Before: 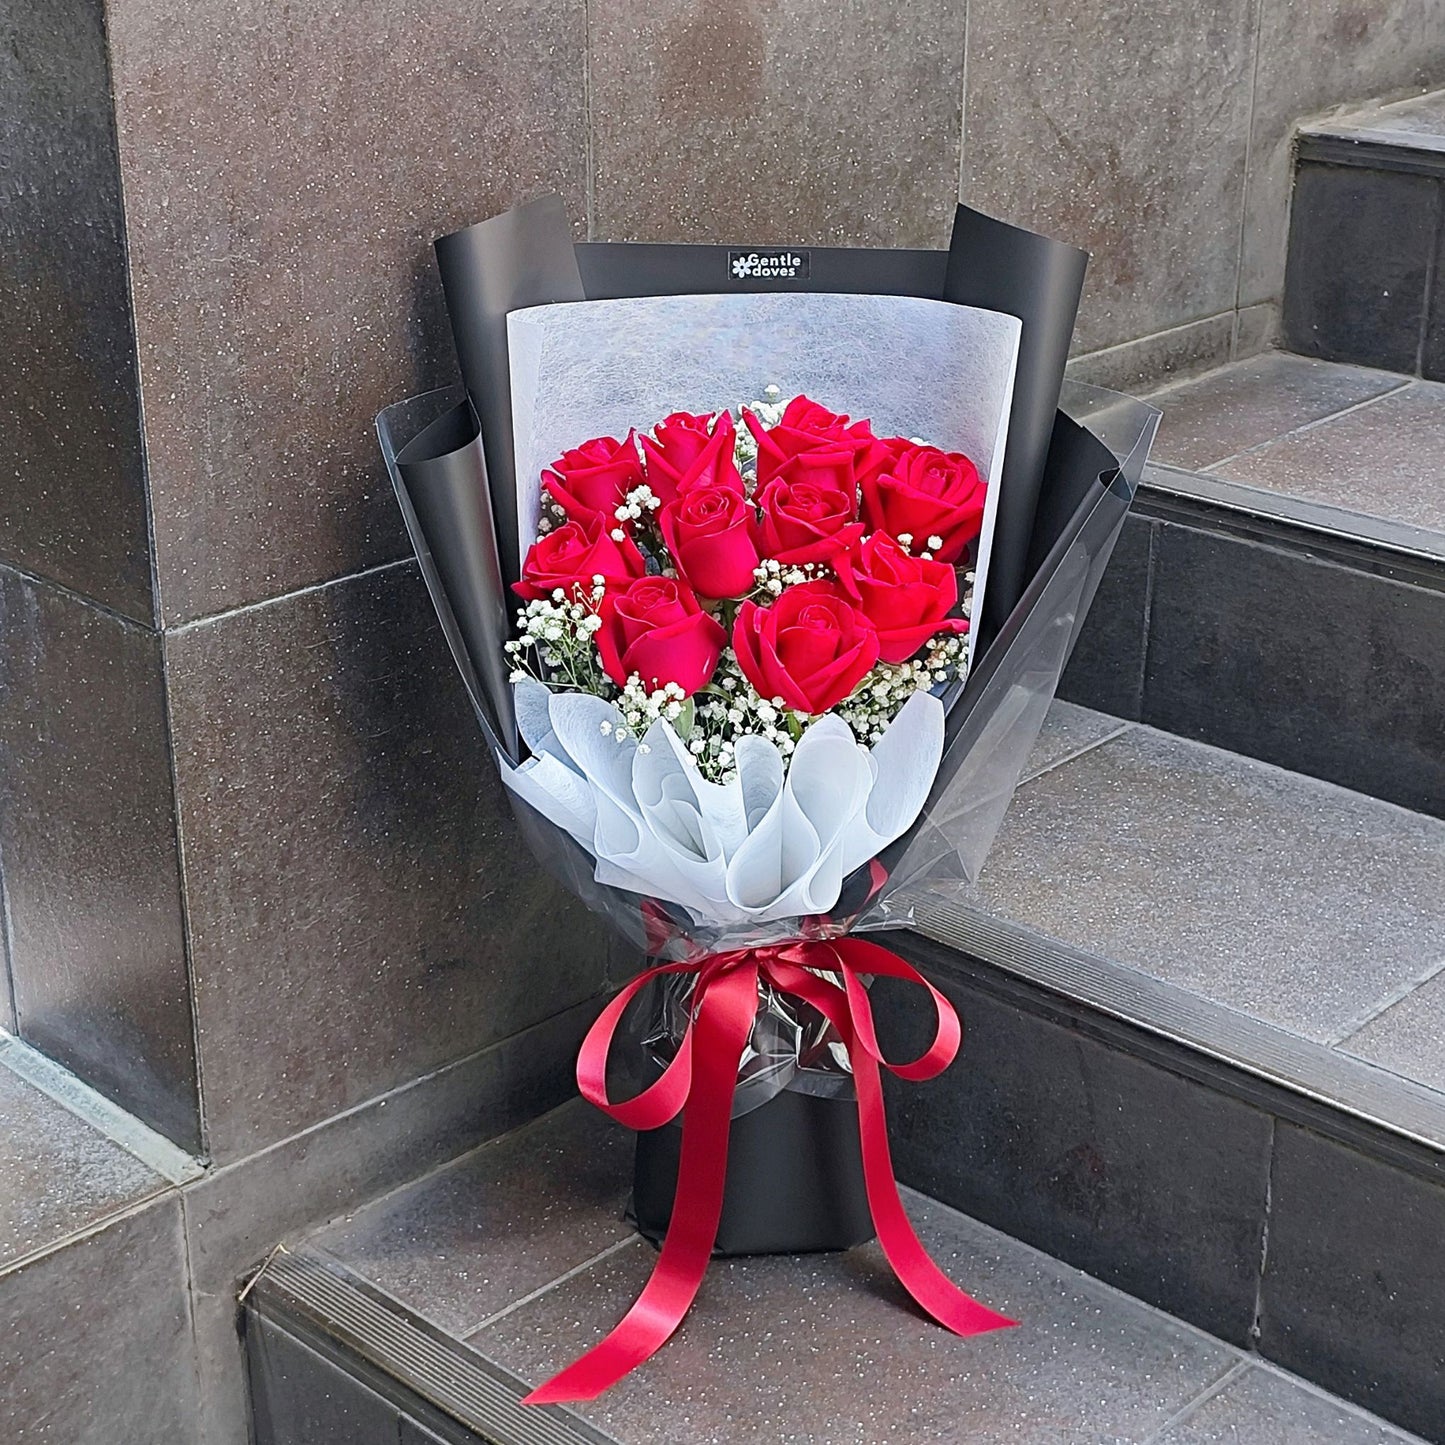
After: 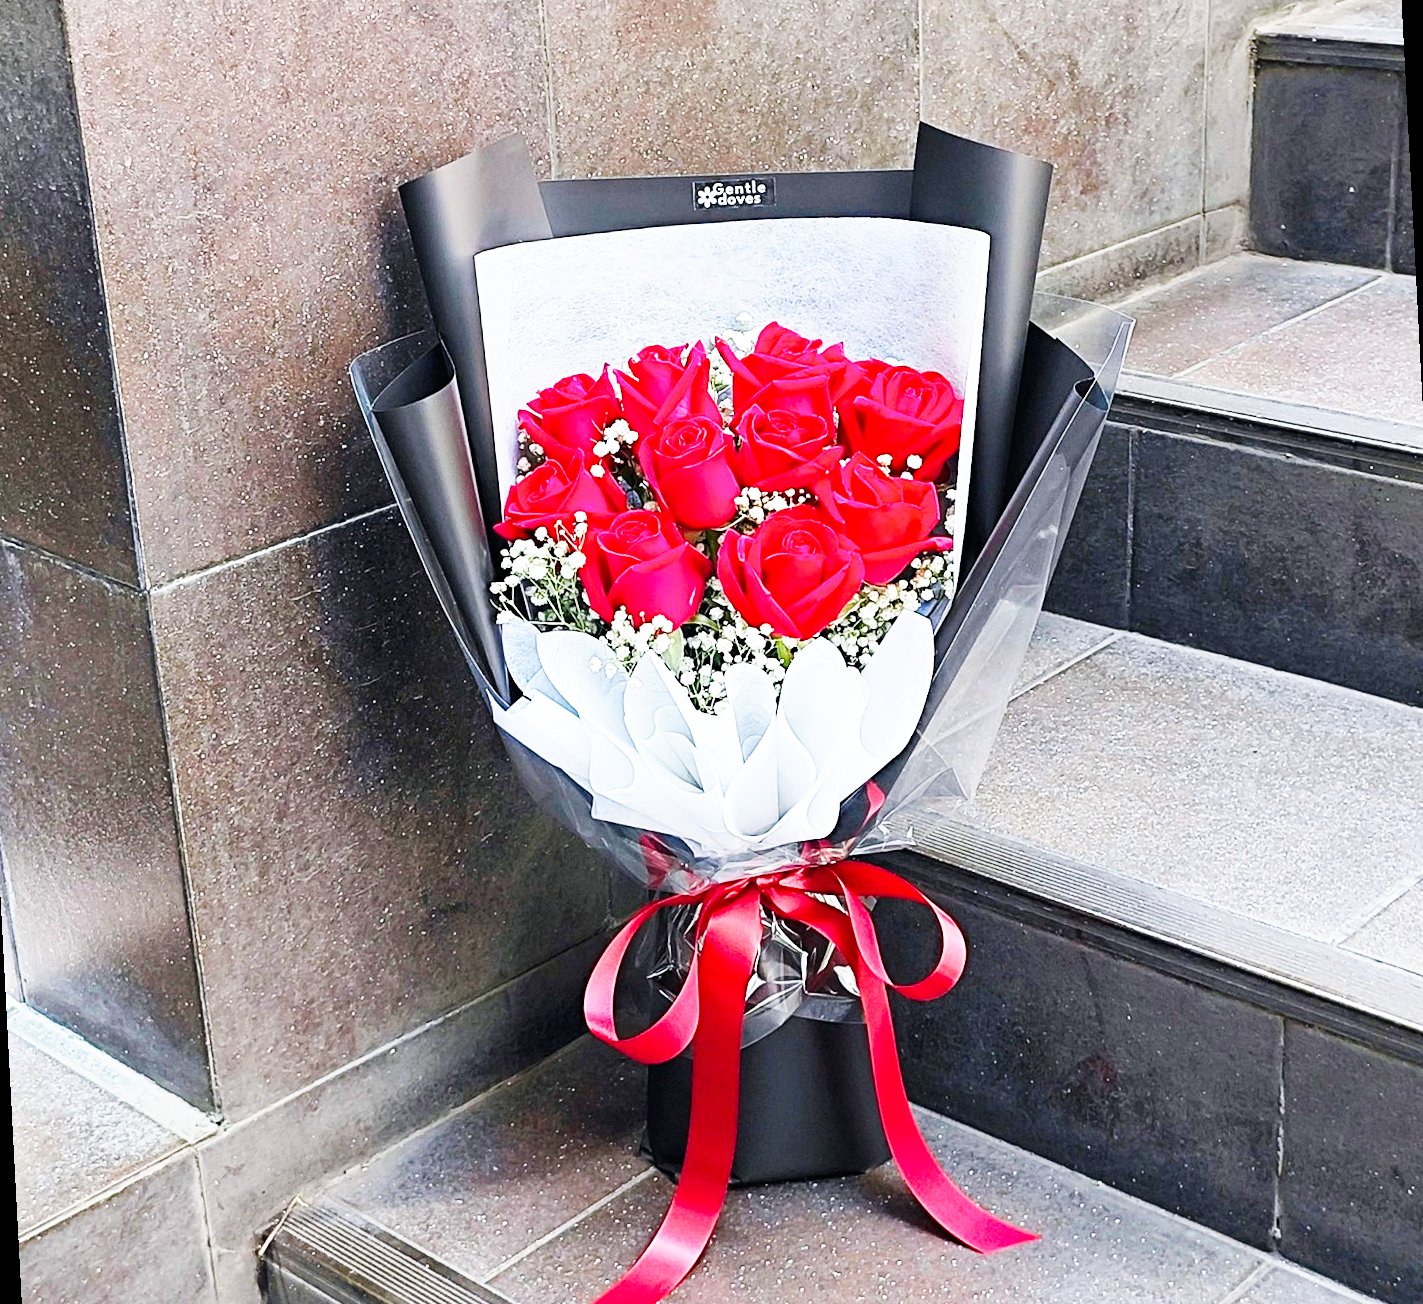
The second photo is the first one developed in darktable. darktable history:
base curve: curves: ch0 [(0, 0) (0.007, 0.004) (0.027, 0.03) (0.046, 0.07) (0.207, 0.54) (0.442, 0.872) (0.673, 0.972) (1, 1)], preserve colors none
rotate and perspective: rotation -3°, crop left 0.031, crop right 0.968, crop top 0.07, crop bottom 0.93
white balance: red 1, blue 1
